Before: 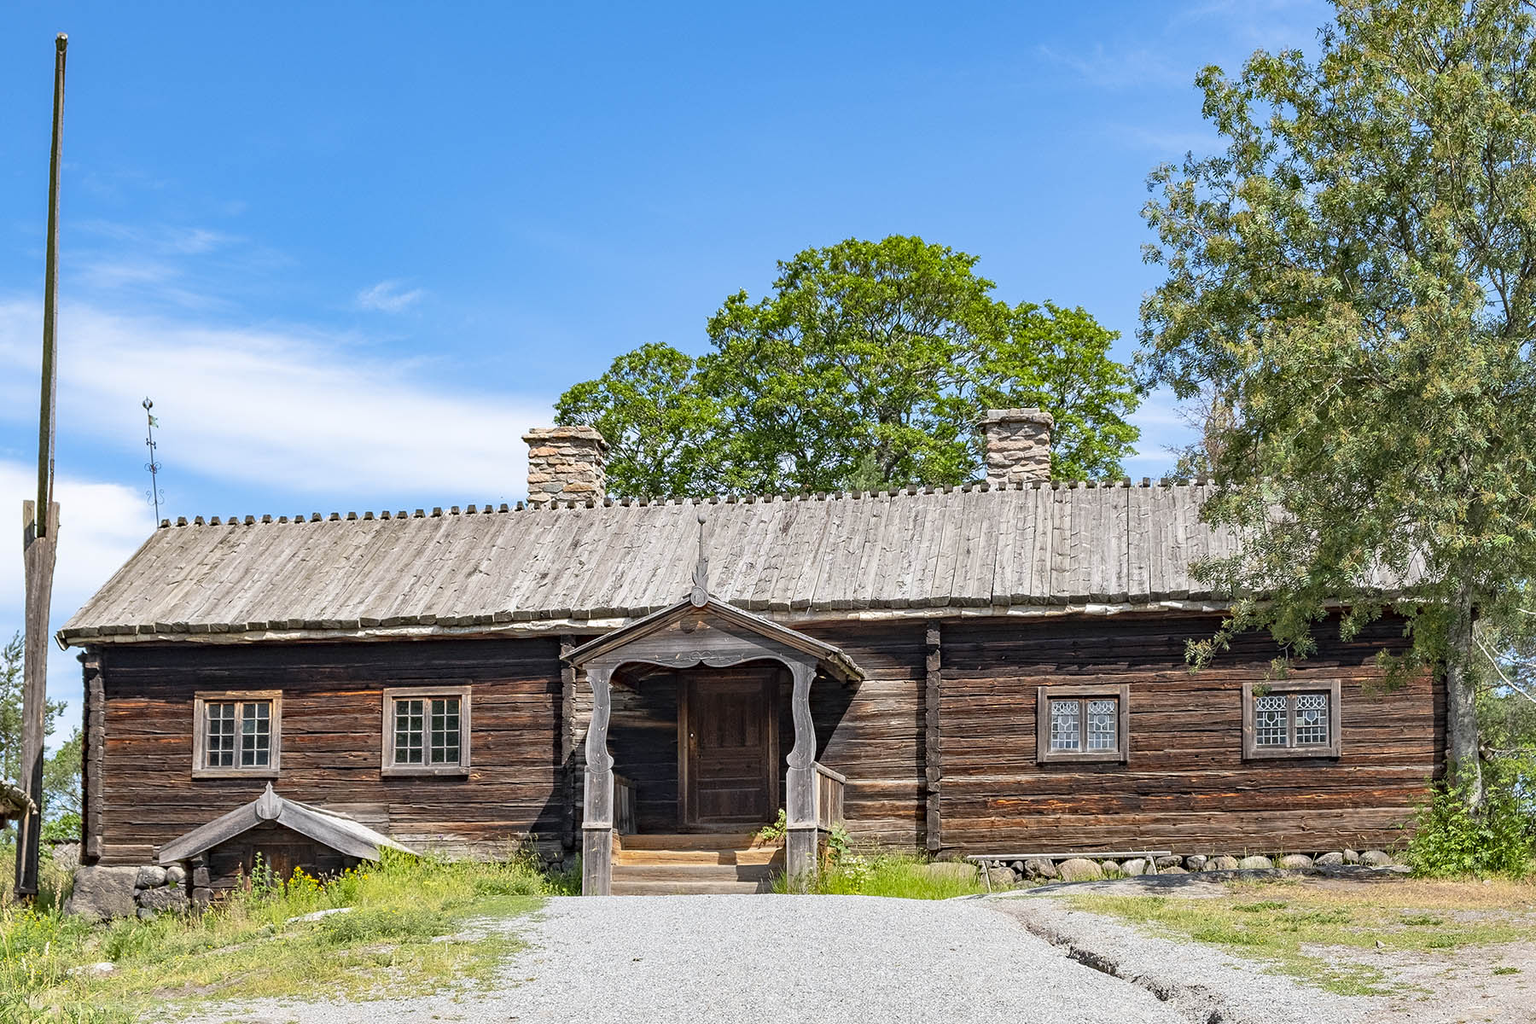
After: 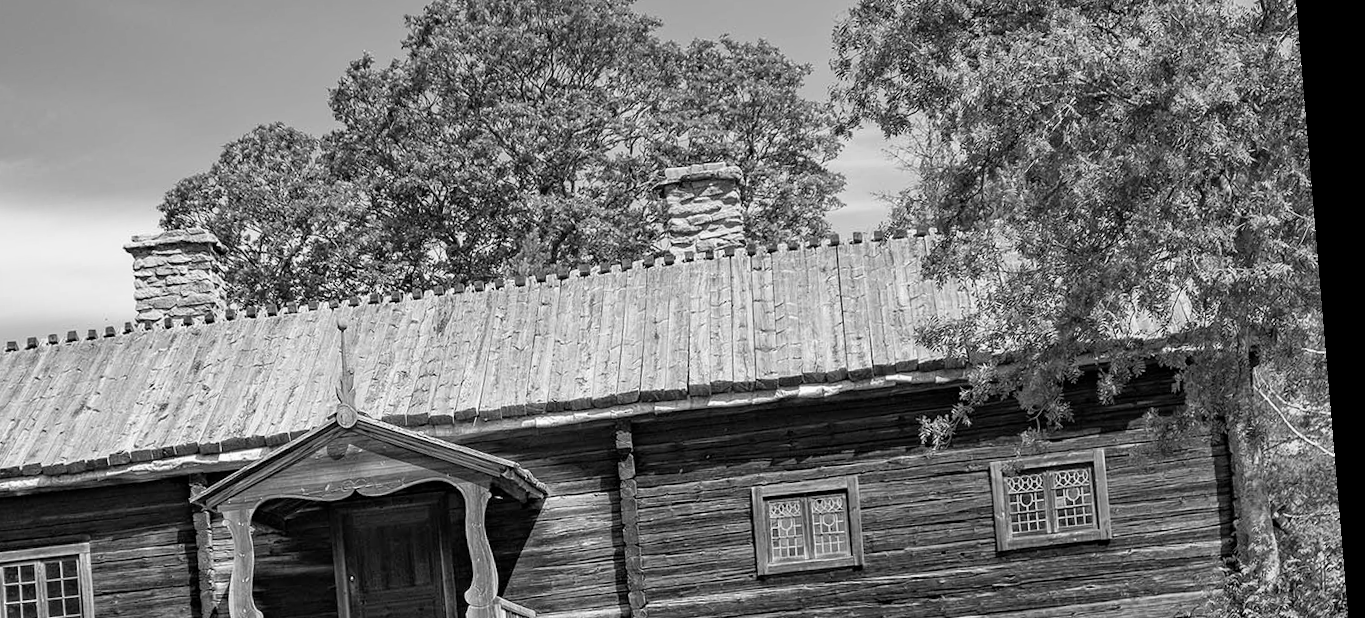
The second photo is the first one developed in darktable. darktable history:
crop and rotate: left 27.938%, top 27.046%, bottom 27.046%
rotate and perspective: rotation -4.86°, automatic cropping off
monochrome: a 16.06, b 15.48, size 1
